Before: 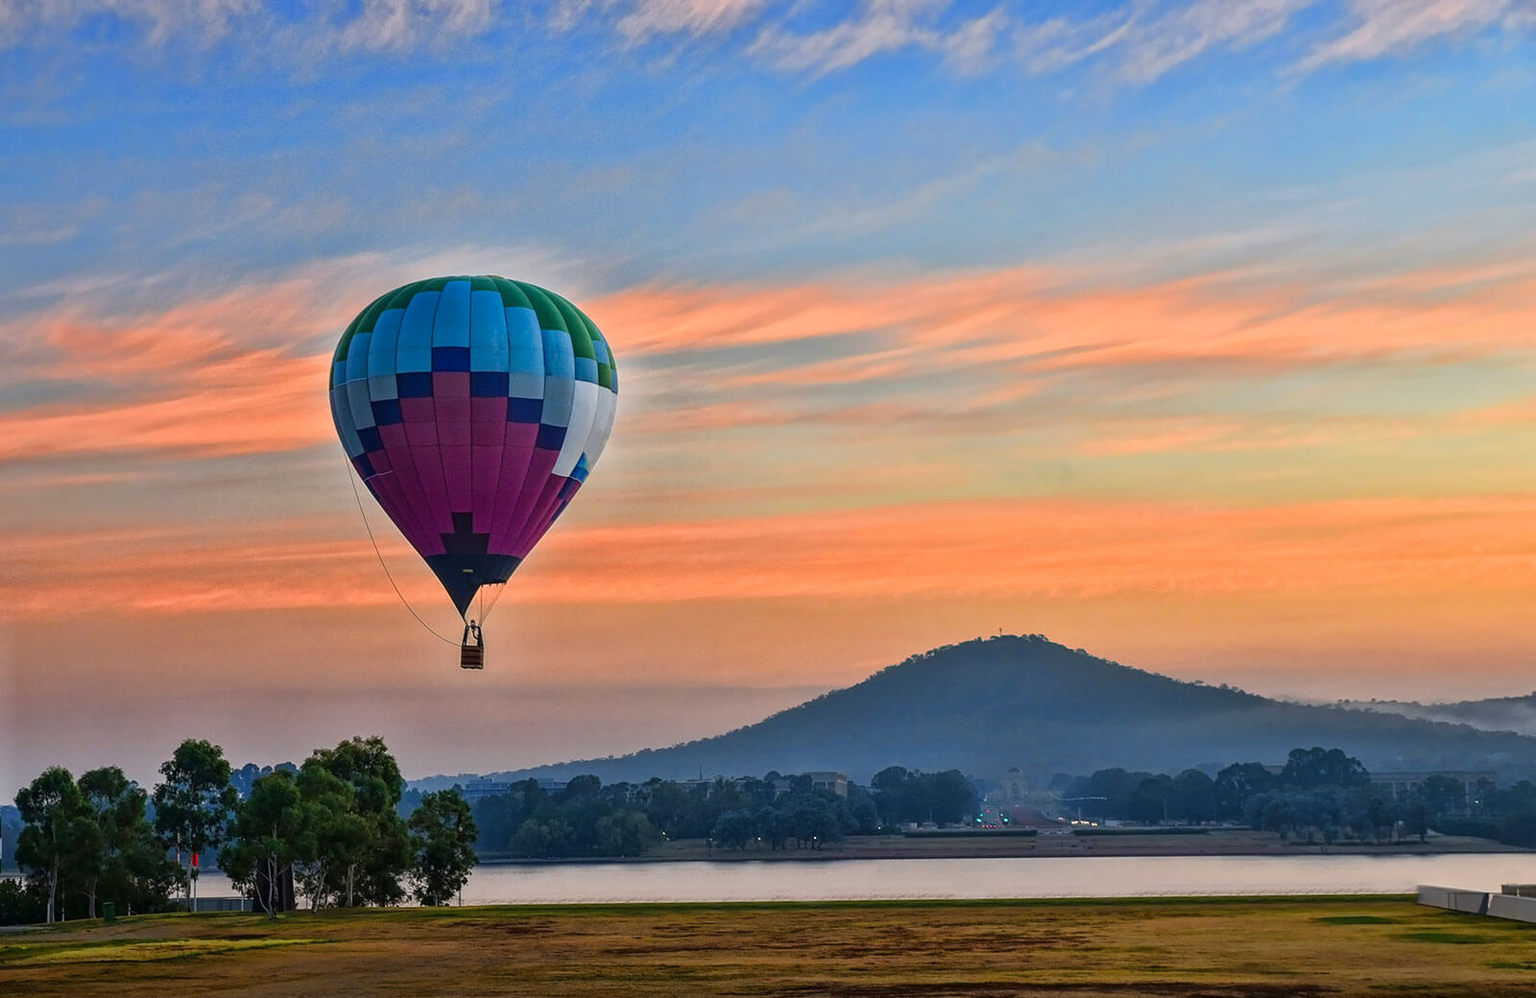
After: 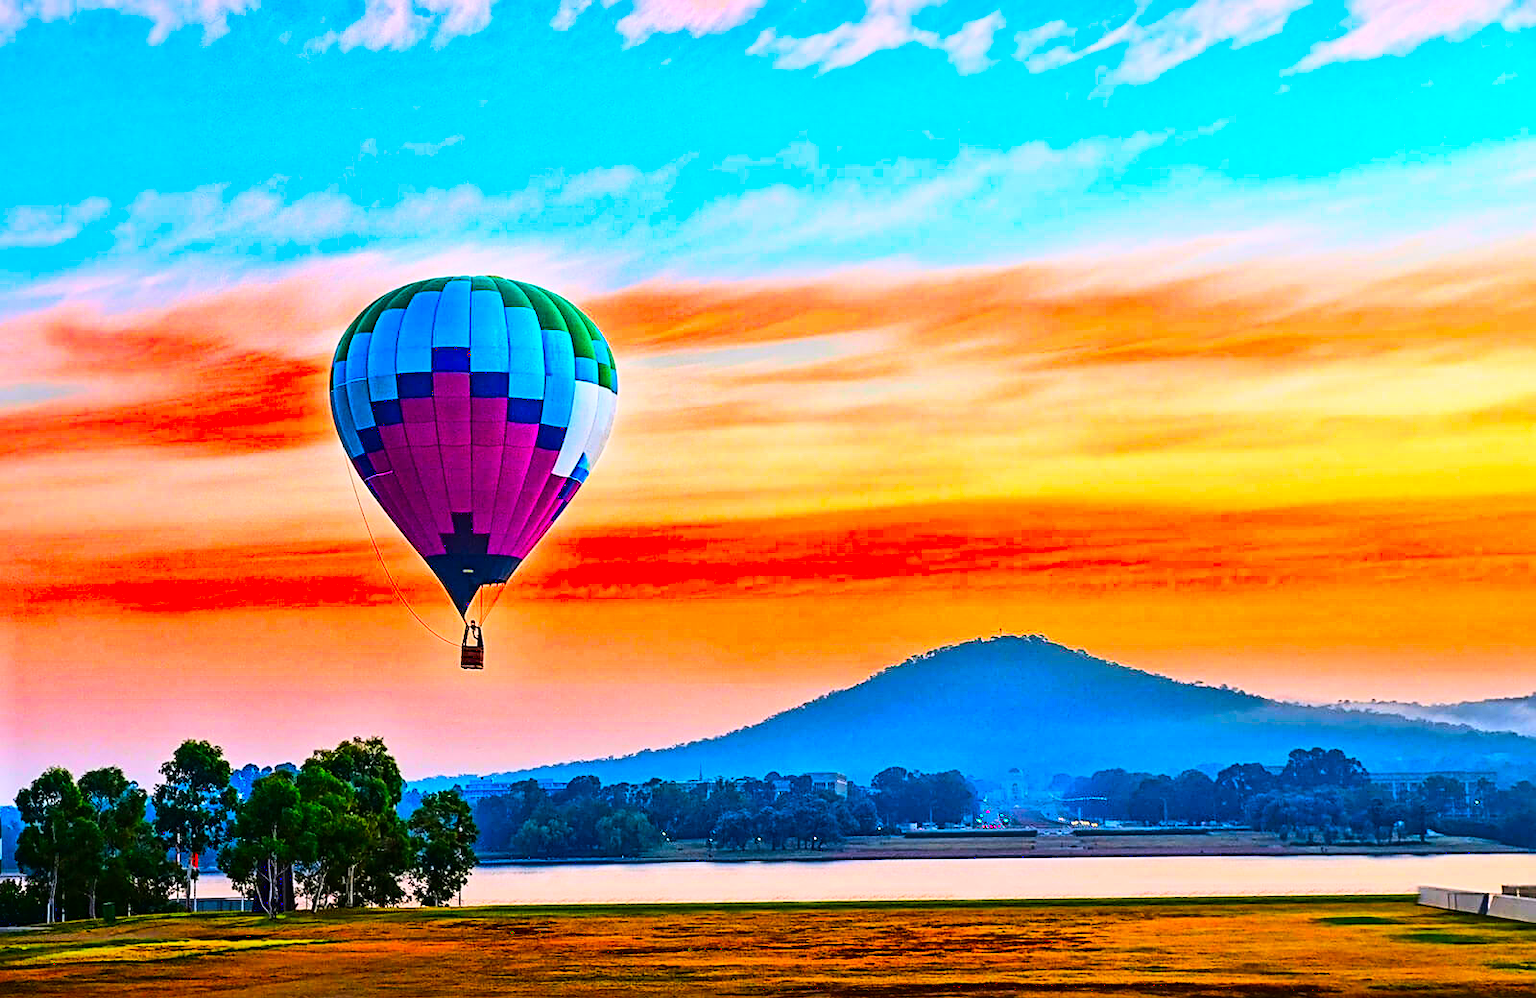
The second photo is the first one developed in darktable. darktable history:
base curve: curves: ch0 [(0, 0.003) (0.001, 0.002) (0.006, 0.004) (0.02, 0.022) (0.048, 0.086) (0.094, 0.234) (0.162, 0.431) (0.258, 0.629) (0.385, 0.8) (0.548, 0.918) (0.751, 0.988) (1, 1)]
sharpen: radius 3.101
color correction: highlights a* 1.65, highlights b* -1.82, saturation 2.5
